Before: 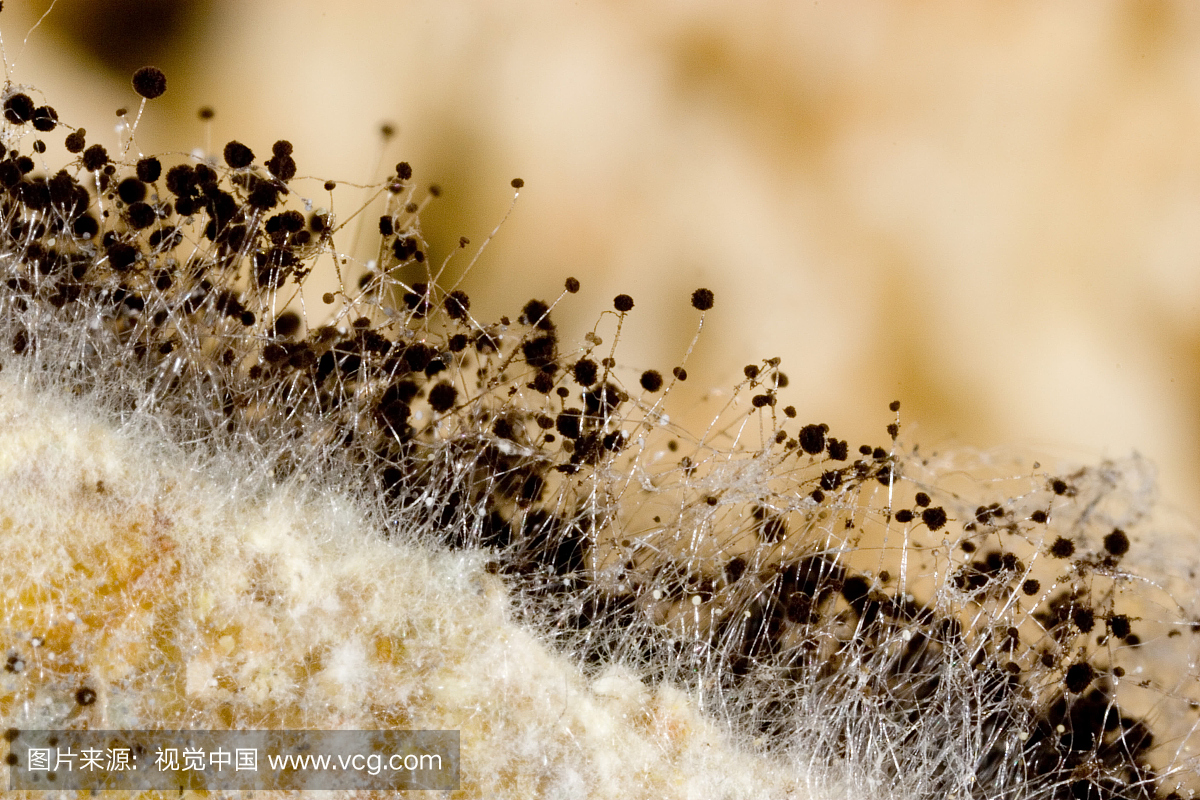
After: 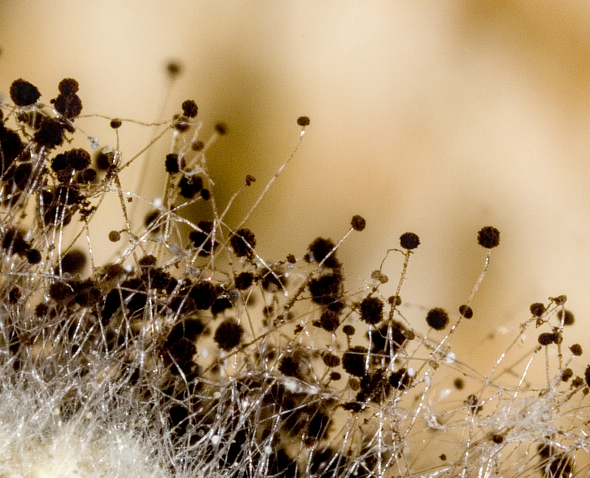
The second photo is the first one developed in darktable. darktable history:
local contrast: on, module defaults
crop: left 17.909%, top 7.862%, right 32.878%, bottom 32.3%
